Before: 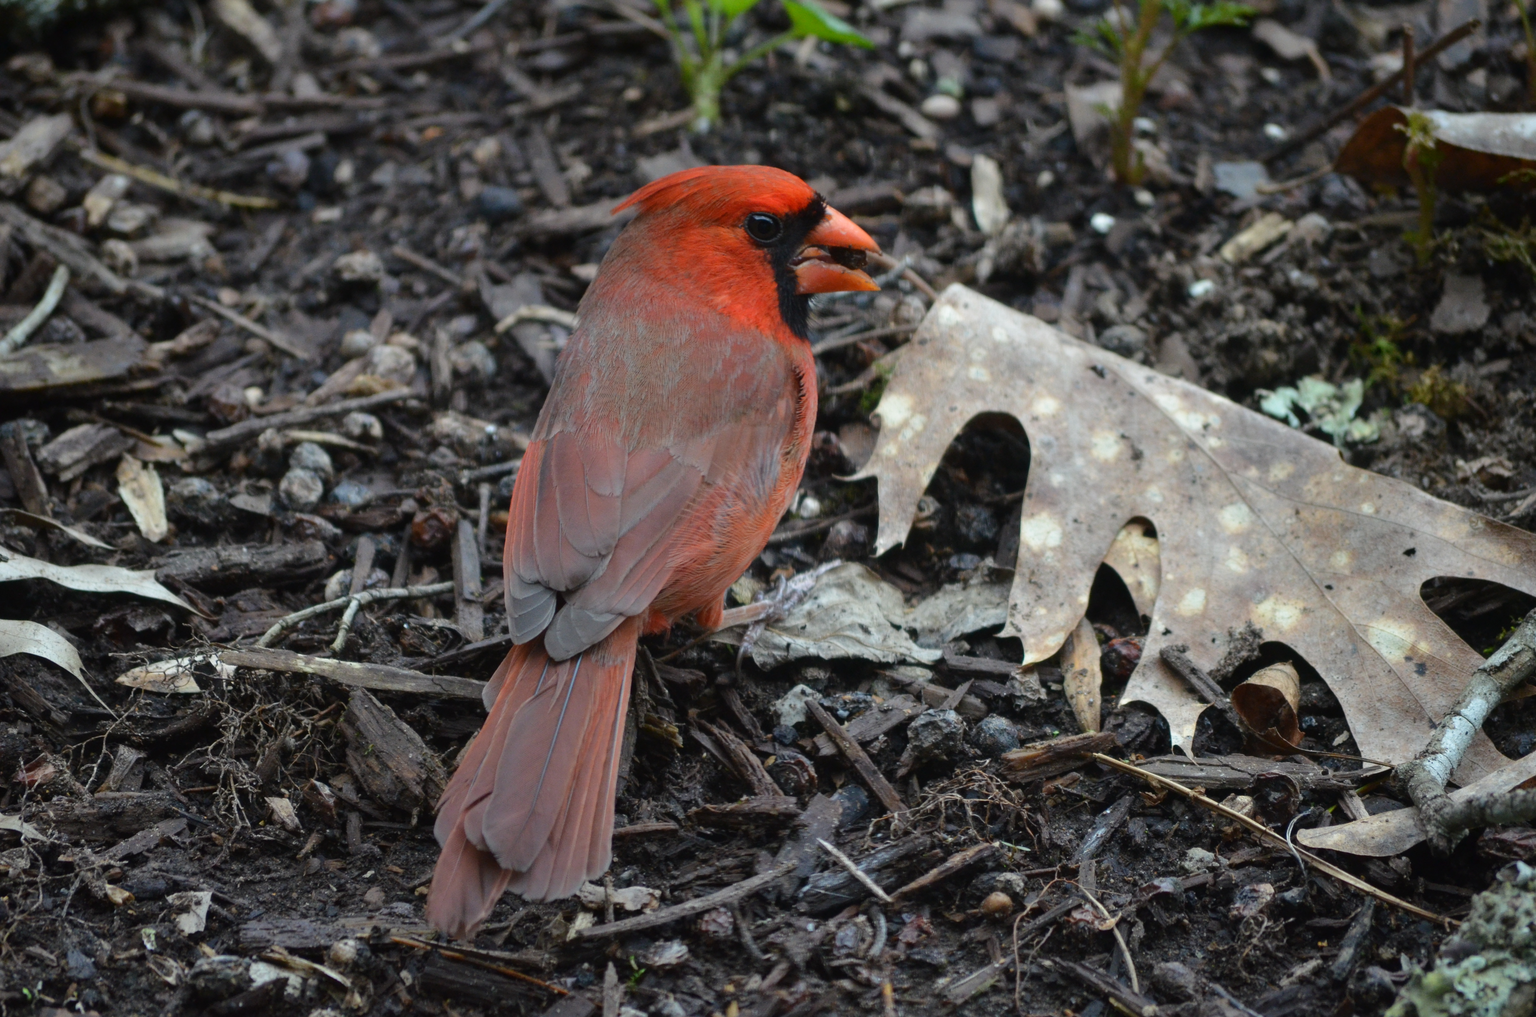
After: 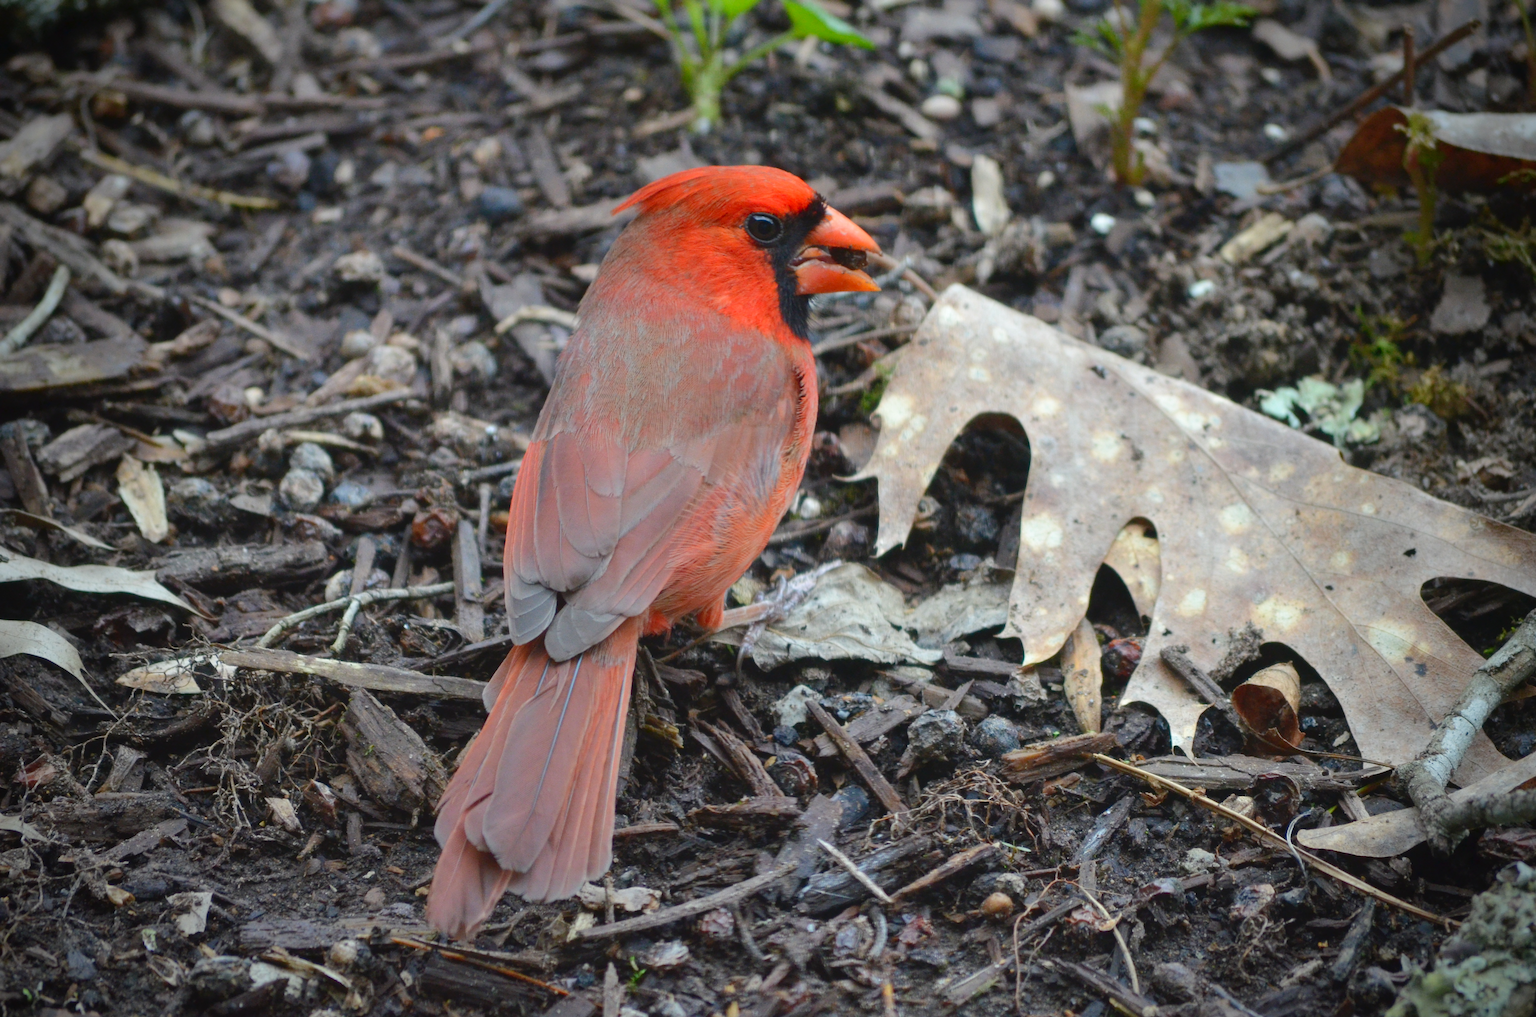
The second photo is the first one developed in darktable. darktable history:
tone equalizer: -8 EV 0.081 EV
vignetting: fall-off start 66.98%, brightness -0.582, saturation -0.123, width/height ratio 1.019
levels: levels [0, 0.43, 0.984]
